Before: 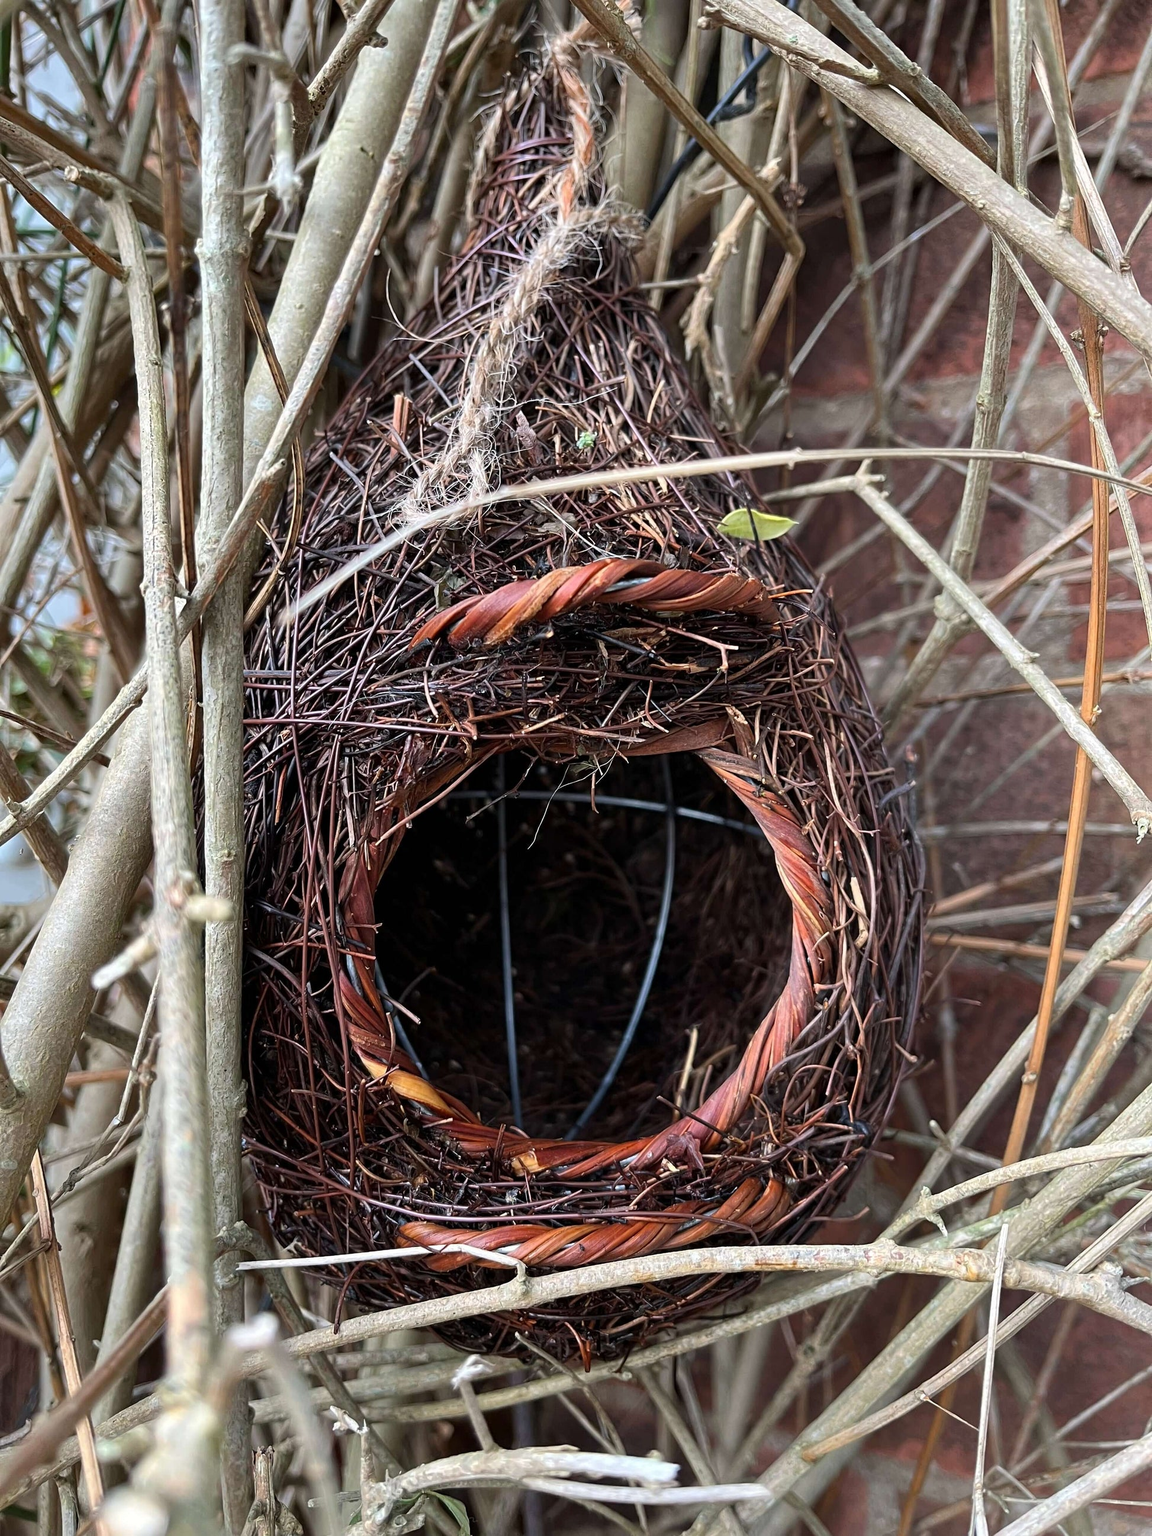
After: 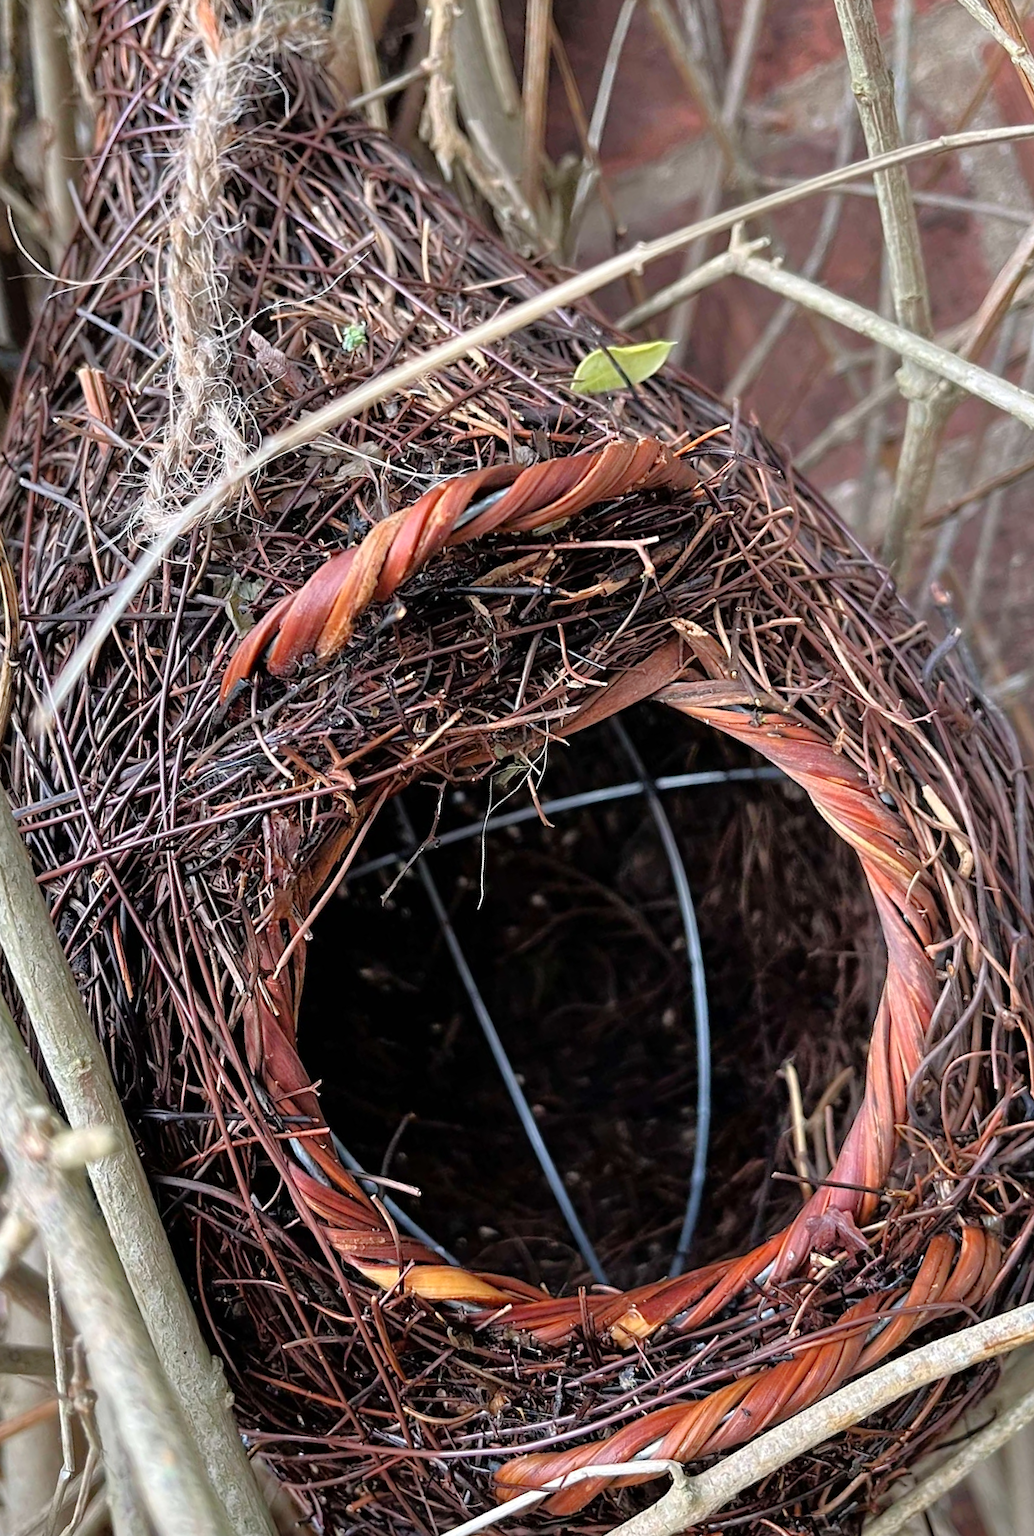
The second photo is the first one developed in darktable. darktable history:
tone equalizer: -7 EV 0.141 EV, -6 EV 0.581 EV, -5 EV 1.18 EV, -4 EV 1.34 EV, -3 EV 1.13 EV, -2 EV 0.6 EV, -1 EV 0.148 EV
crop and rotate: angle 20.36°, left 6.959%, right 4.282%, bottom 1.131%
